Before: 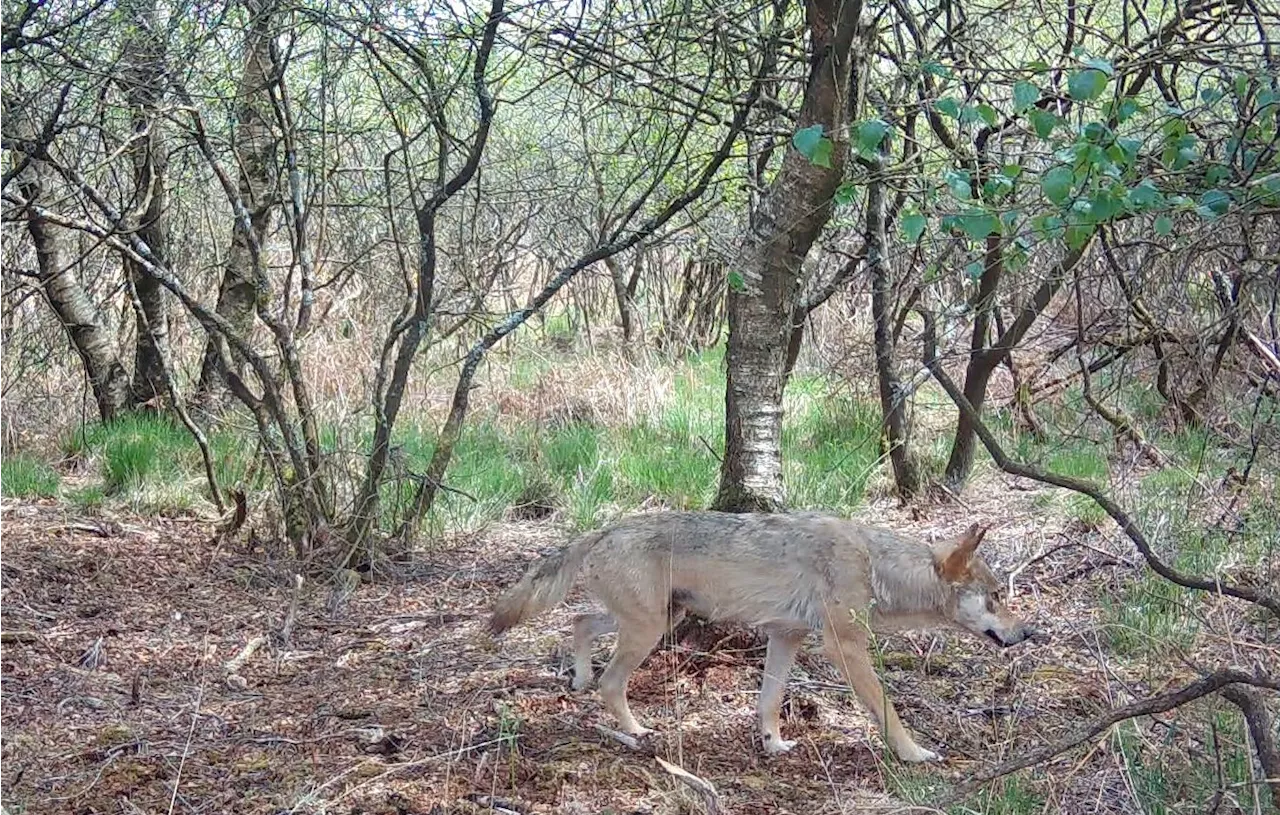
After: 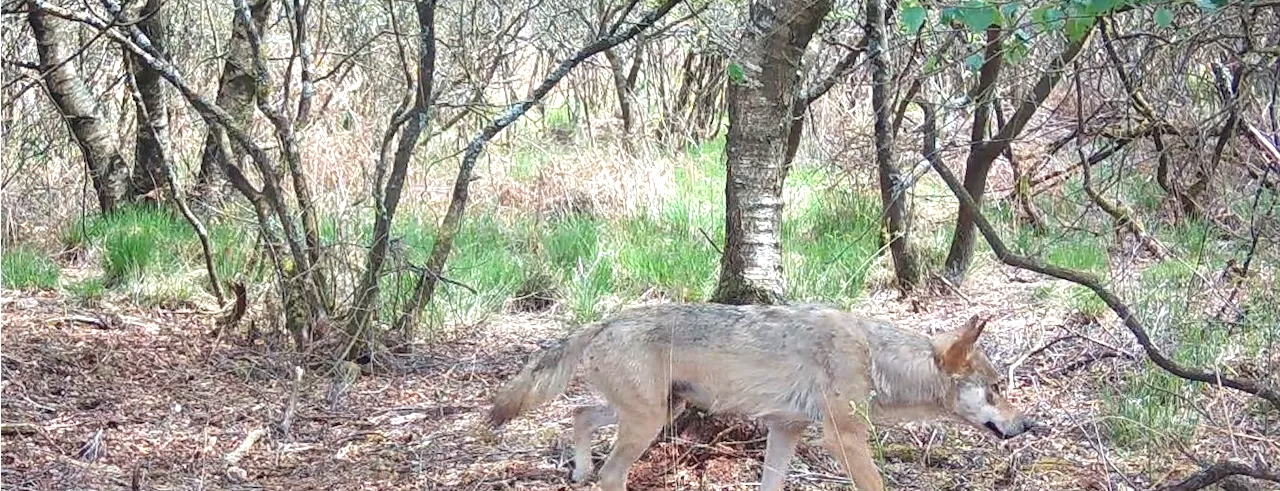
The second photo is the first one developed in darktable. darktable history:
crop and rotate: top 25.596%, bottom 14.04%
exposure: black level correction -0.002, exposure 0.528 EV, compensate highlight preservation false
